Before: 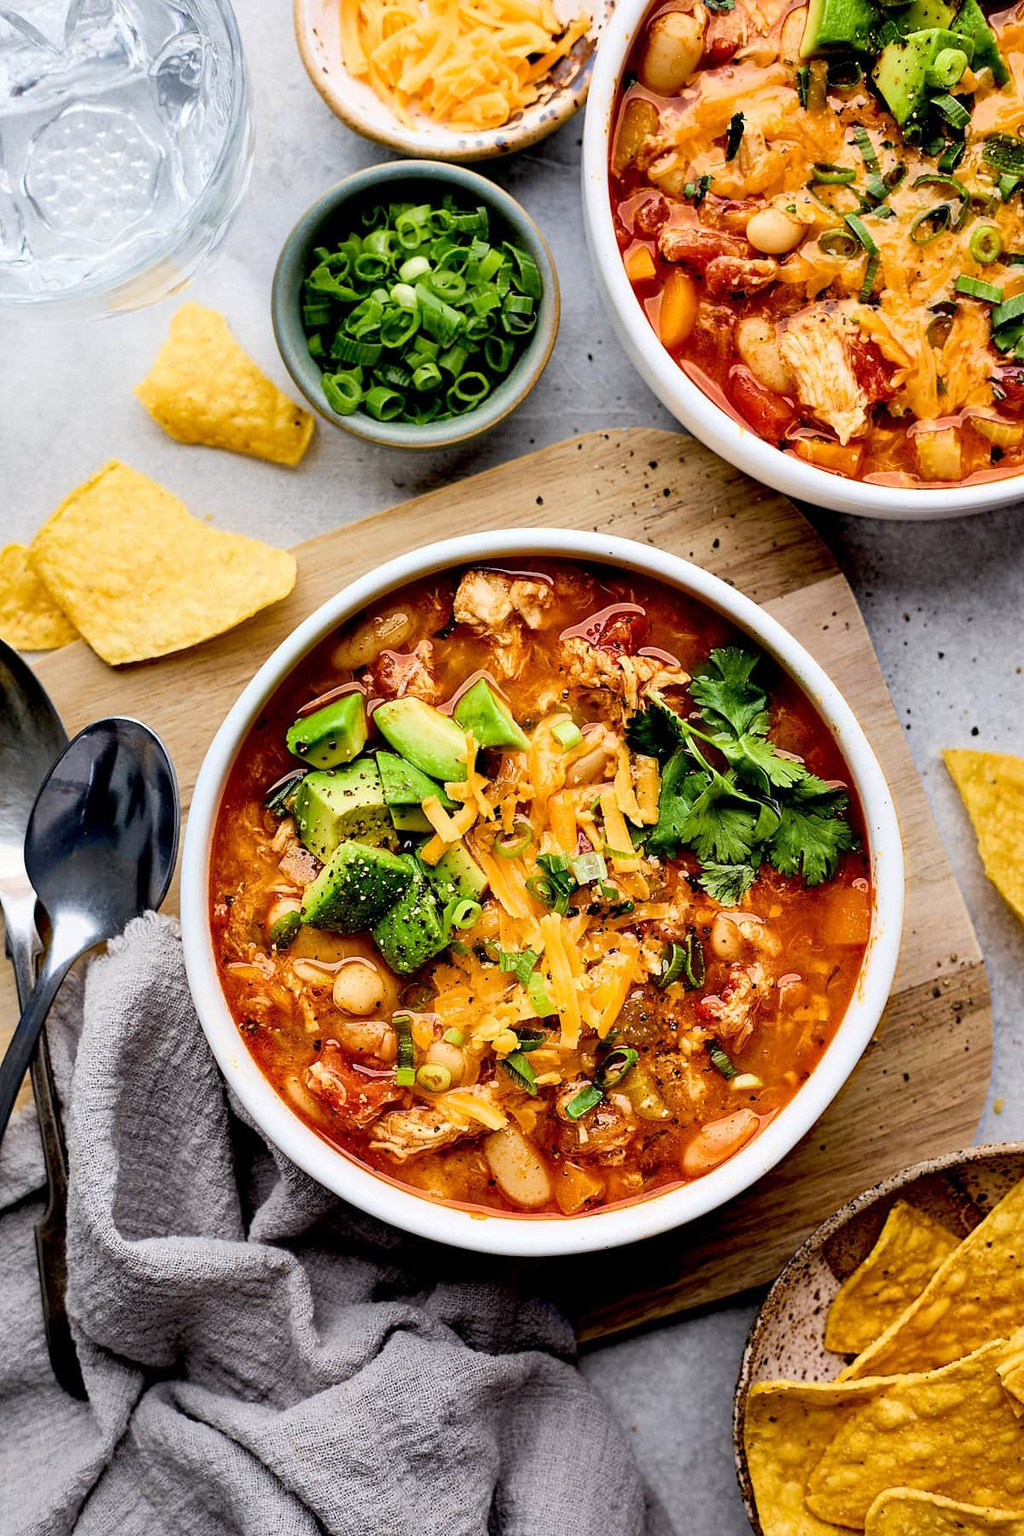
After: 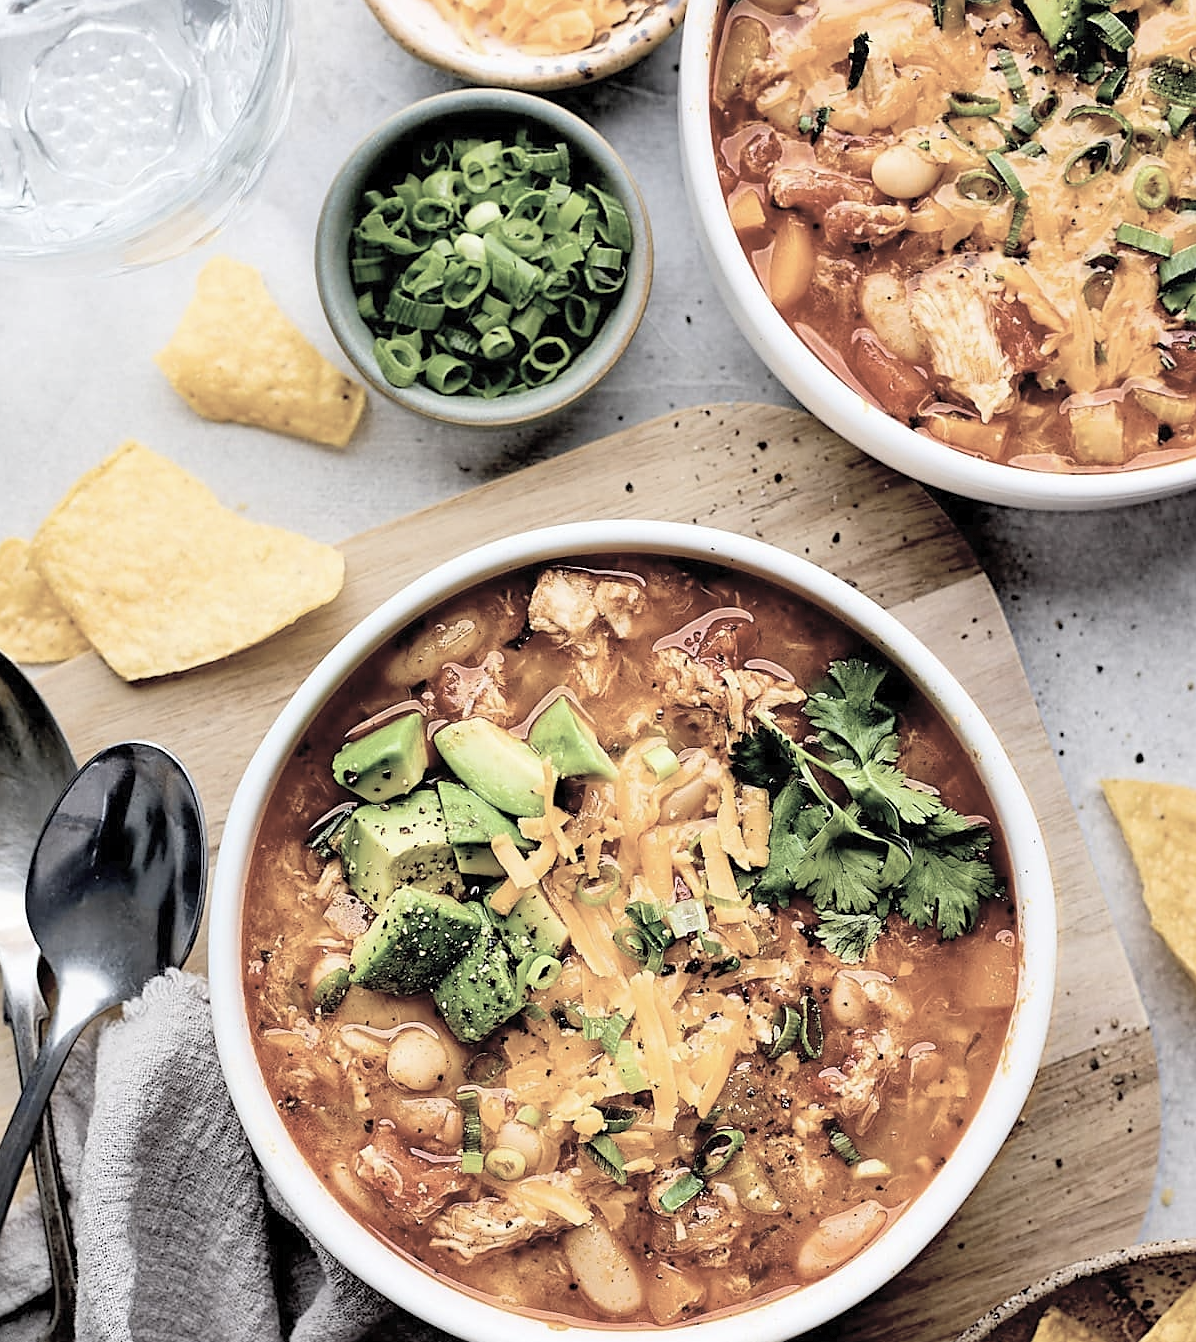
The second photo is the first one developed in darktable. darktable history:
contrast brightness saturation: brightness 0.183, saturation -0.49
crop: left 0.251%, top 5.543%, bottom 19.899%
sharpen: radius 1.909, amount 0.394, threshold 1.49
